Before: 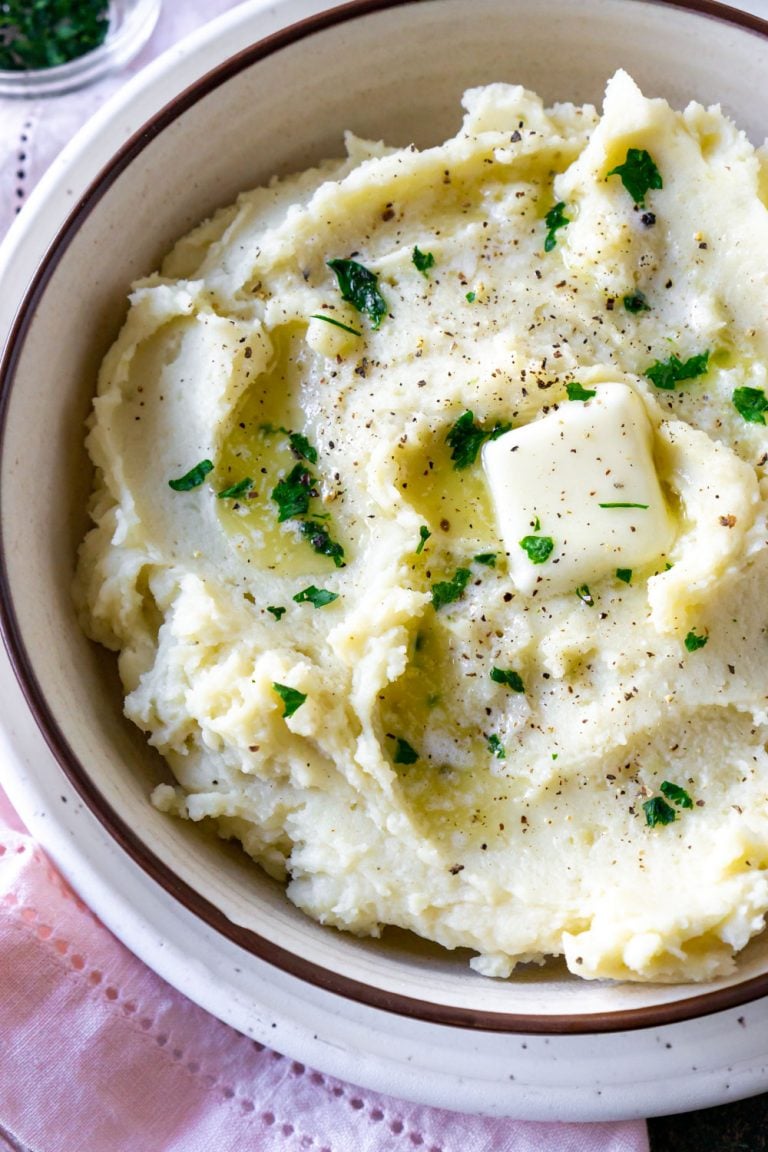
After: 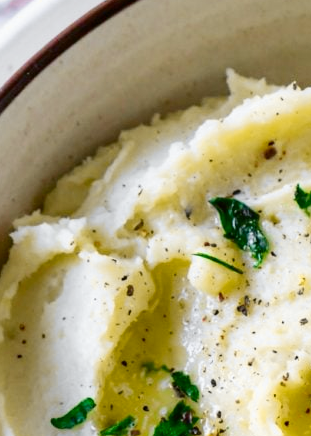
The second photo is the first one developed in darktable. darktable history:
tone curve: curves: ch0 [(0, 0) (0.071, 0.058) (0.266, 0.268) (0.498, 0.542) (0.766, 0.807) (1, 0.983)]; ch1 [(0, 0) (0.346, 0.307) (0.408, 0.387) (0.463, 0.465) (0.482, 0.493) (0.502, 0.499) (0.517, 0.505) (0.55, 0.554) (0.597, 0.61) (0.651, 0.698) (1, 1)]; ch2 [(0, 0) (0.346, 0.34) (0.434, 0.46) (0.485, 0.494) (0.5, 0.498) (0.509, 0.517) (0.526, 0.539) (0.583, 0.603) (0.625, 0.659) (1, 1)], color space Lab, independent channels, preserve colors none
crop: left 15.452%, top 5.459%, right 43.956%, bottom 56.62%
